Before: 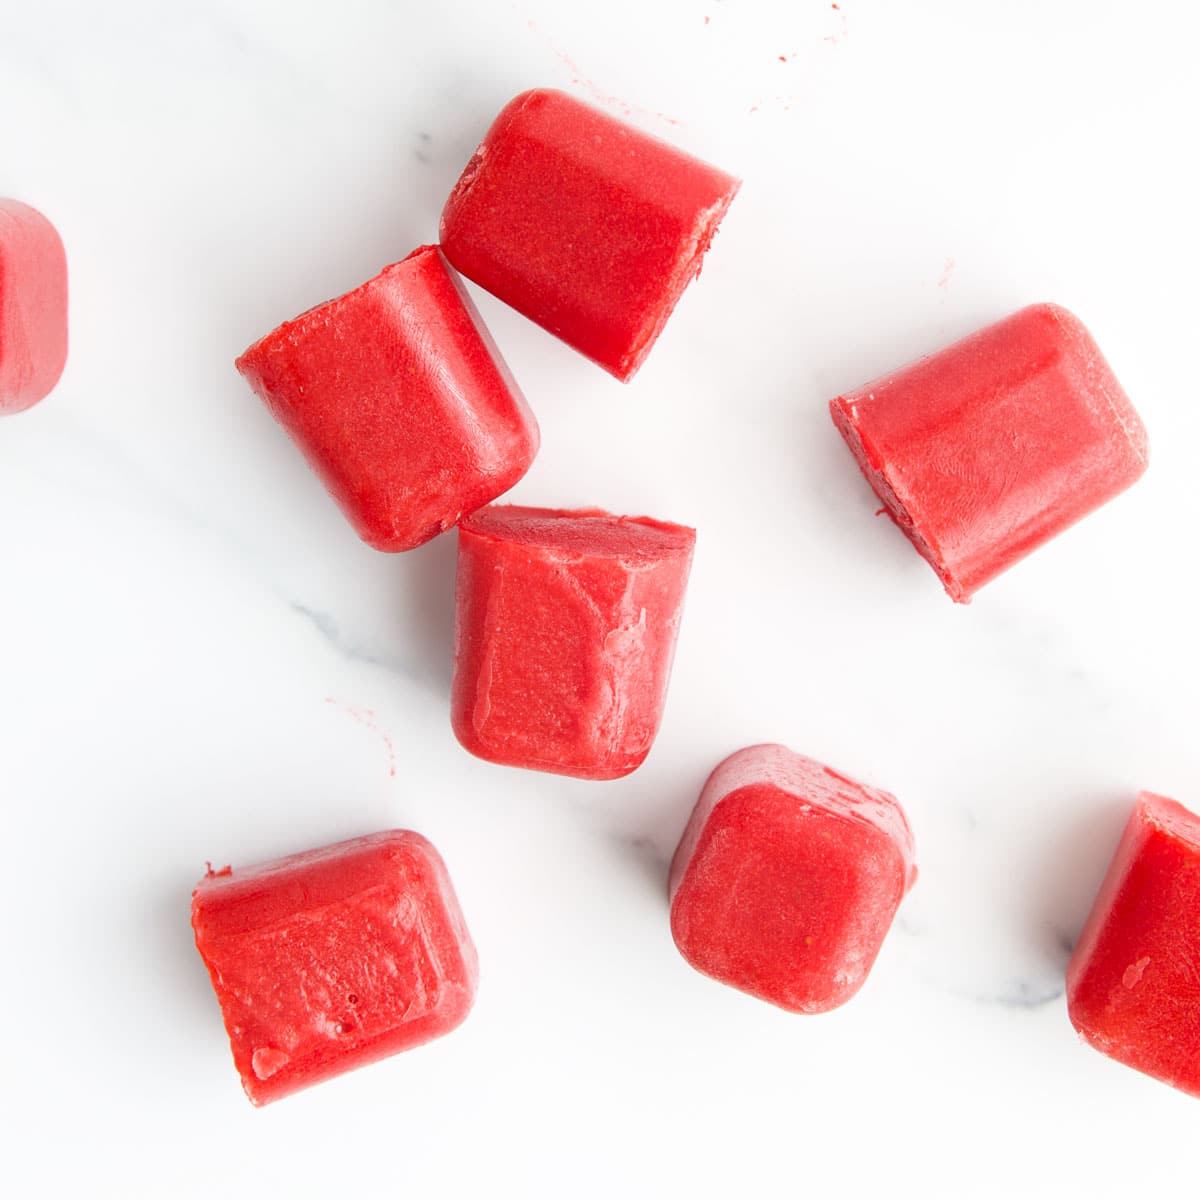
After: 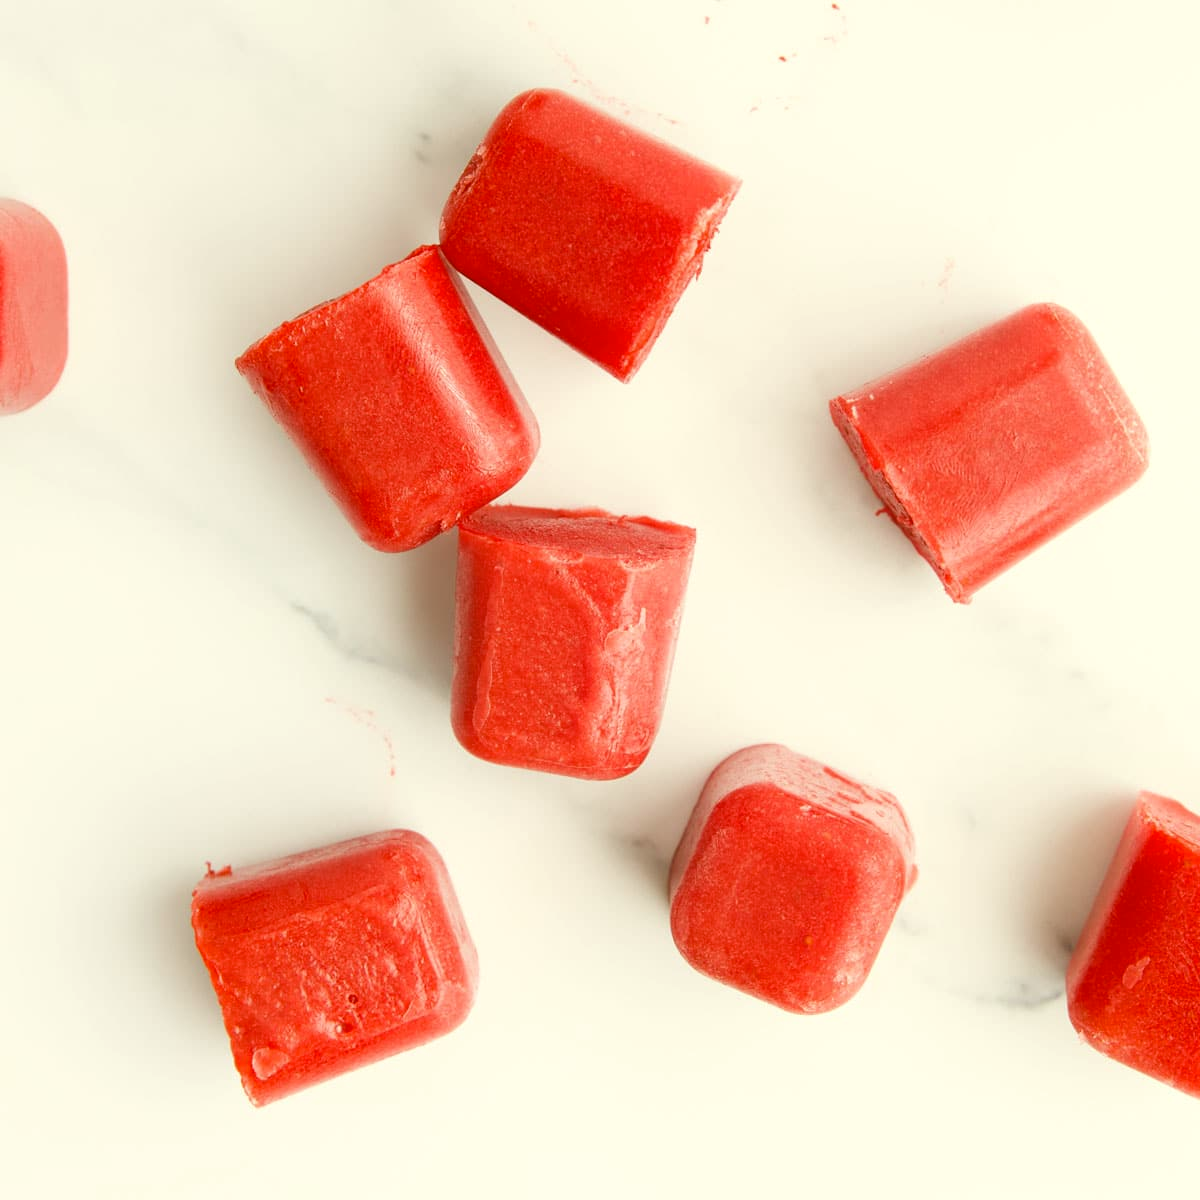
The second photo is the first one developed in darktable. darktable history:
color correction: highlights a* -1.63, highlights b* 10.37, shadows a* 0.79, shadows b* 18.74
